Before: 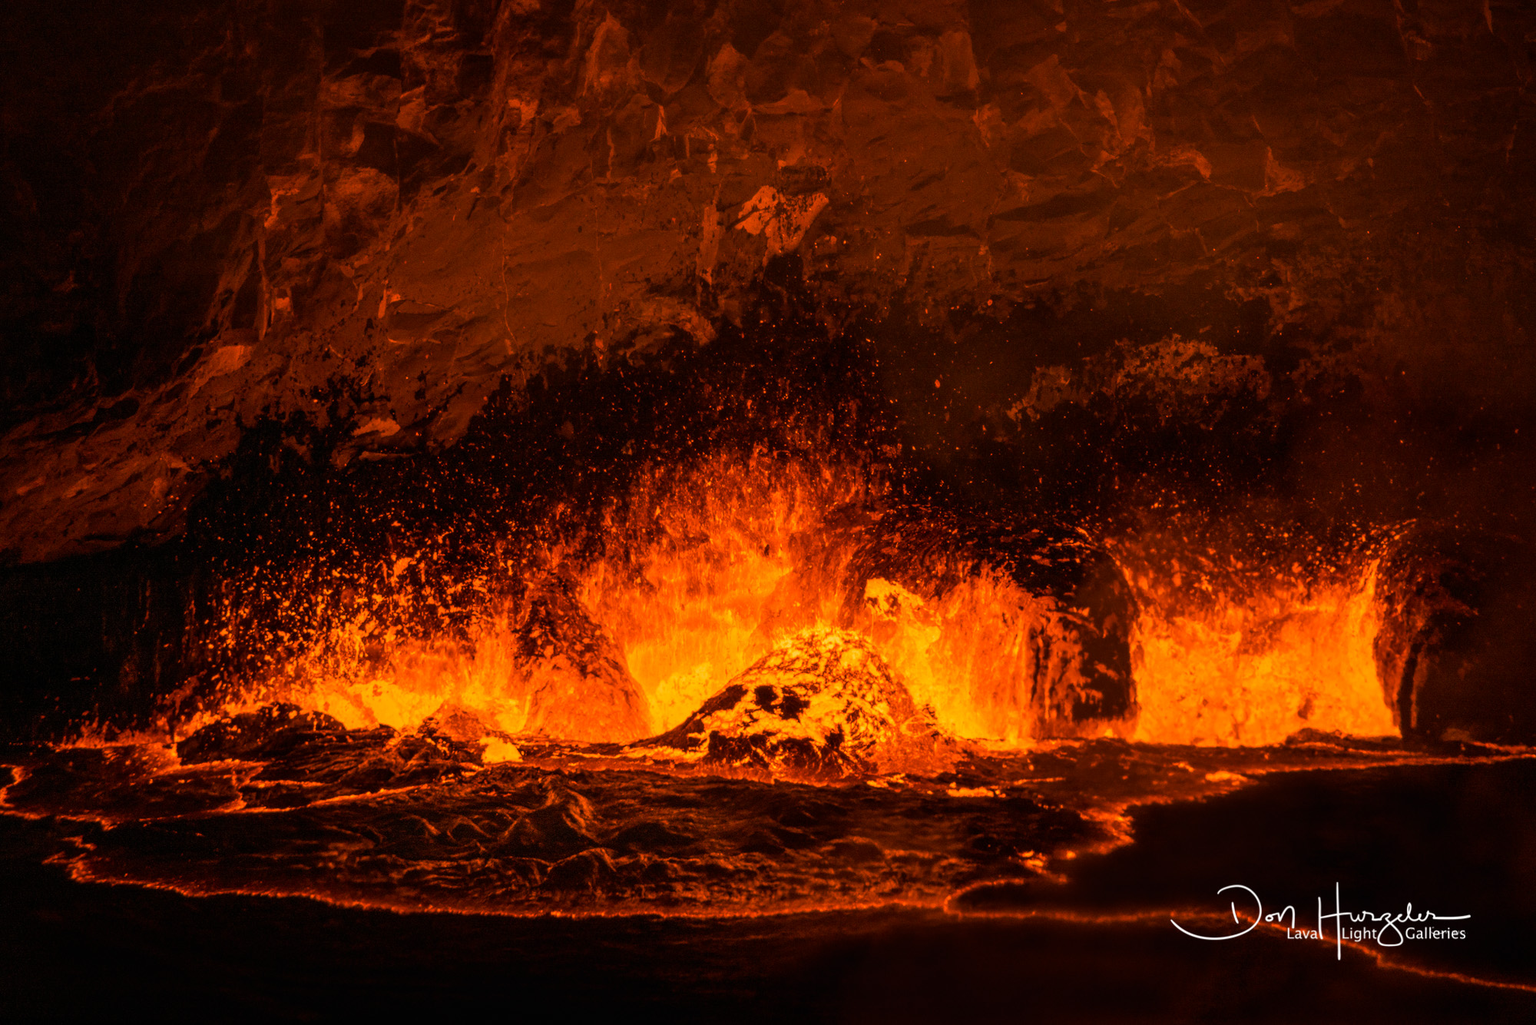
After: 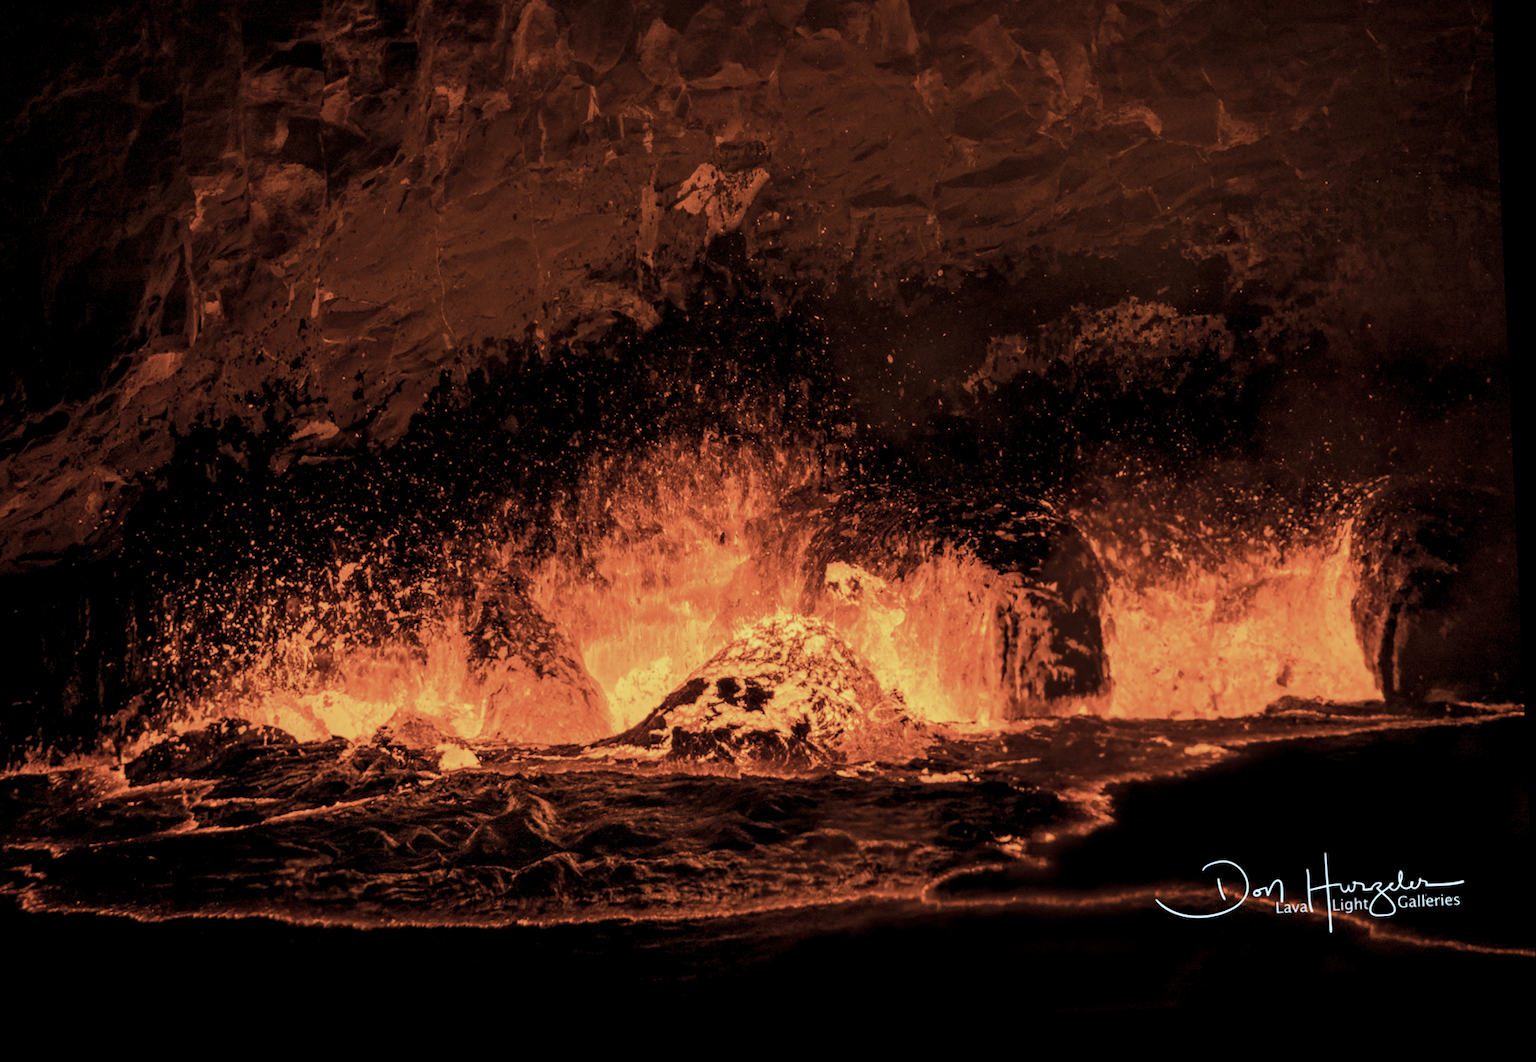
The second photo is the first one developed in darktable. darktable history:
color correction: highlights a* -12.91, highlights b* -17.45, saturation 0.71
levels: levels [0.026, 0.507, 0.987]
haze removal: compatibility mode true, adaptive false
crop and rotate: angle 2.63°, left 5.731%, top 5.715%
